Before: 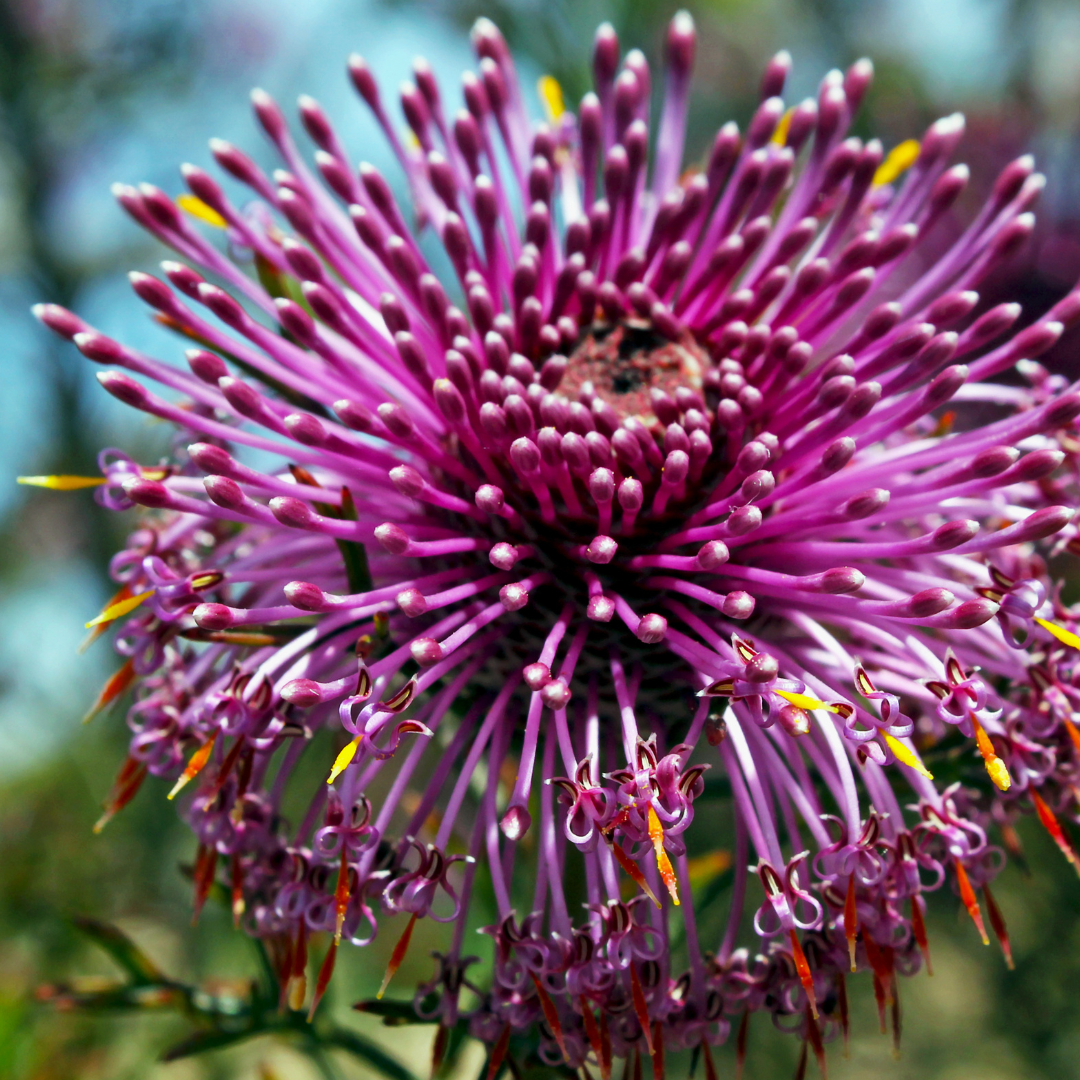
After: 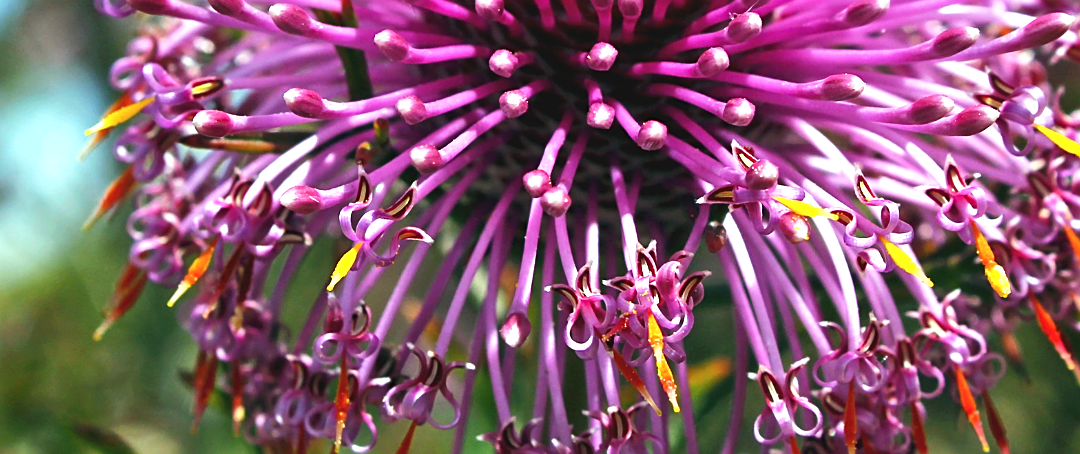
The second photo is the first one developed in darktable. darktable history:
crop: top 45.683%, bottom 12.279%
sharpen: on, module defaults
tone curve: curves: ch0 [(0, 0) (0.003, 0.003) (0.011, 0.011) (0.025, 0.024) (0.044, 0.044) (0.069, 0.068) (0.1, 0.098) (0.136, 0.133) (0.177, 0.174) (0.224, 0.22) (0.277, 0.272) (0.335, 0.329) (0.399, 0.392) (0.468, 0.46) (0.543, 0.546) (0.623, 0.626) (0.709, 0.711) (0.801, 0.802) (0.898, 0.898) (1, 1)], color space Lab, independent channels
exposure: black level correction -0.005, exposure 0.625 EV, compensate highlight preservation false
